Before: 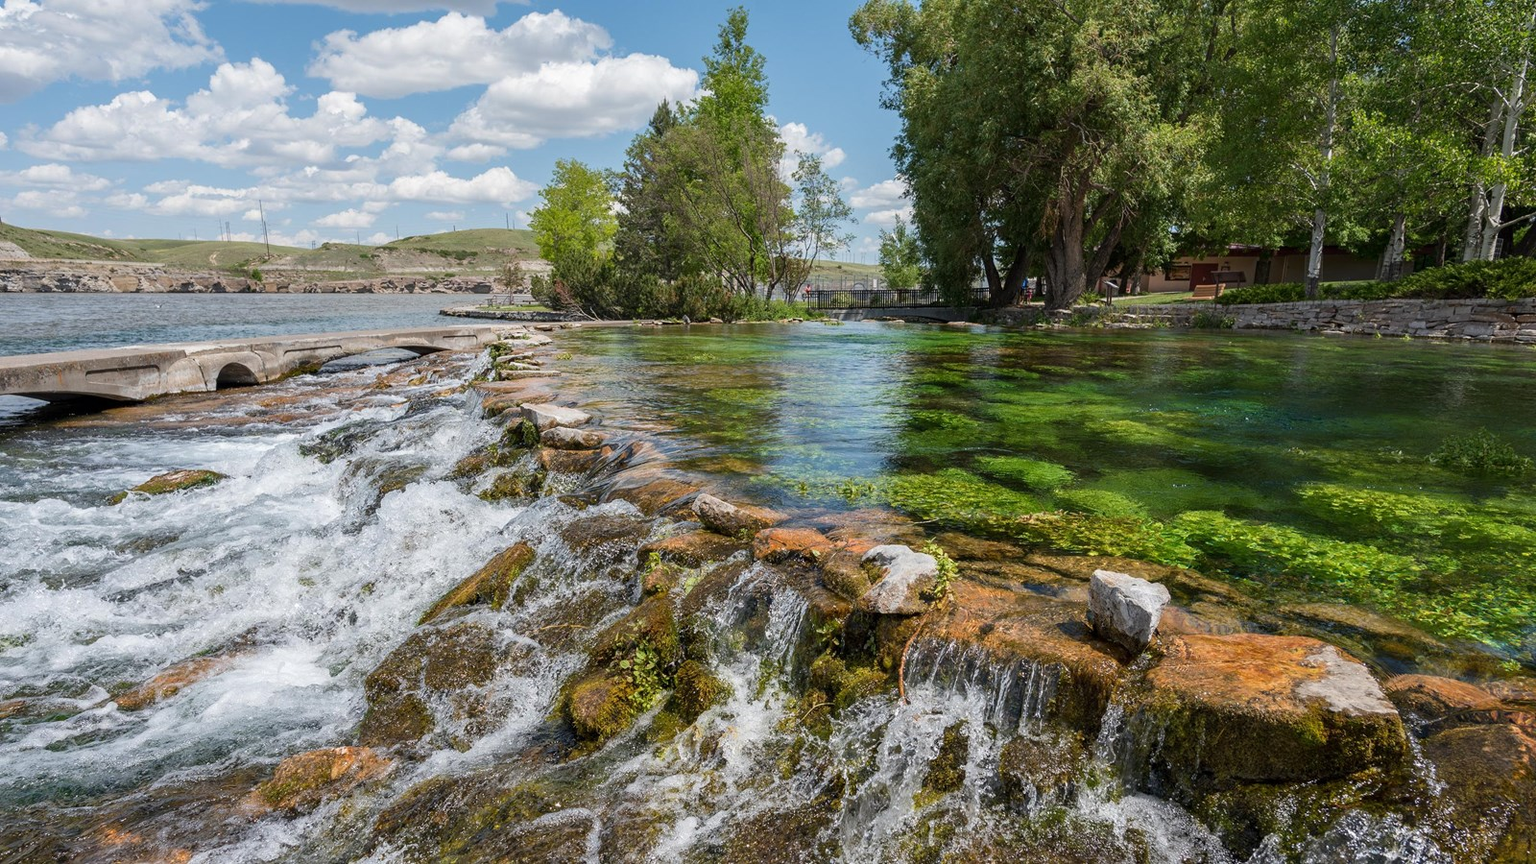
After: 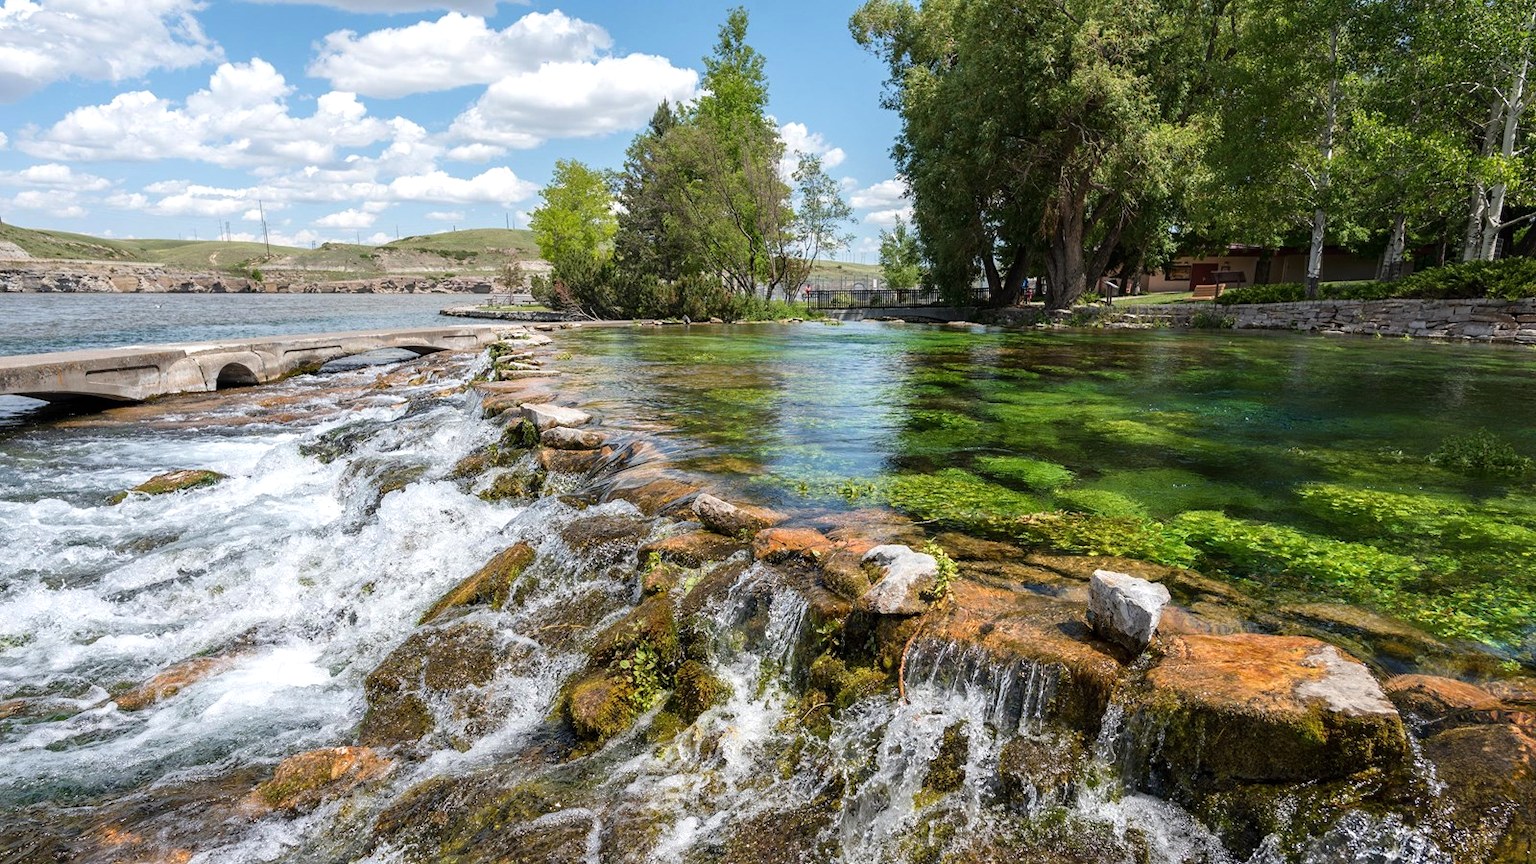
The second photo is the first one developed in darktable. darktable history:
tone equalizer: -8 EV -0.414 EV, -7 EV -0.355 EV, -6 EV -0.315 EV, -5 EV -0.245 EV, -3 EV 0.245 EV, -2 EV 0.32 EV, -1 EV 0.373 EV, +0 EV 0.406 EV, mask exposure compensation -0.509 EV
